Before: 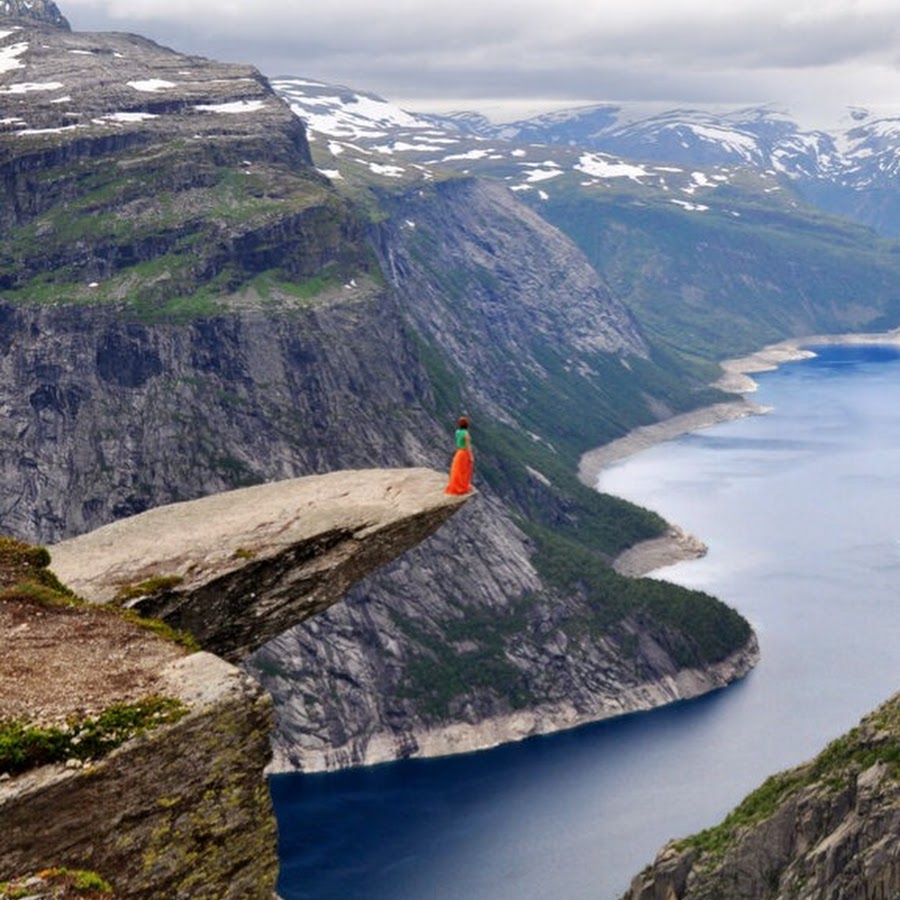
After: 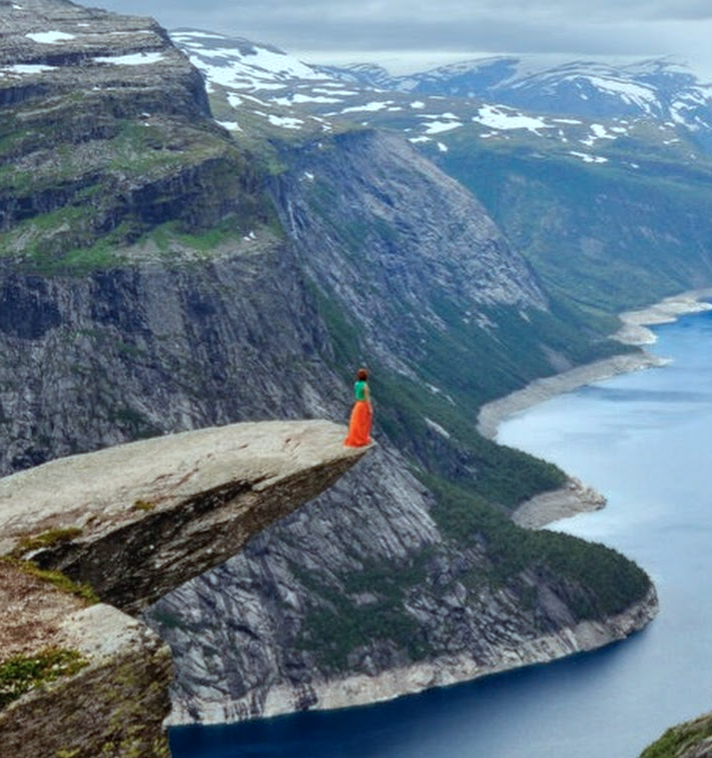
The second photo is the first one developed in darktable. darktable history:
color correction: highlights a* -10.04, highlights b* -10.37
crop: left 11.225%, top 5.381%, right 9.565%, bottom 10.314%
white balance: red 1.009, blue 0.985
local contrast: detail 110%
